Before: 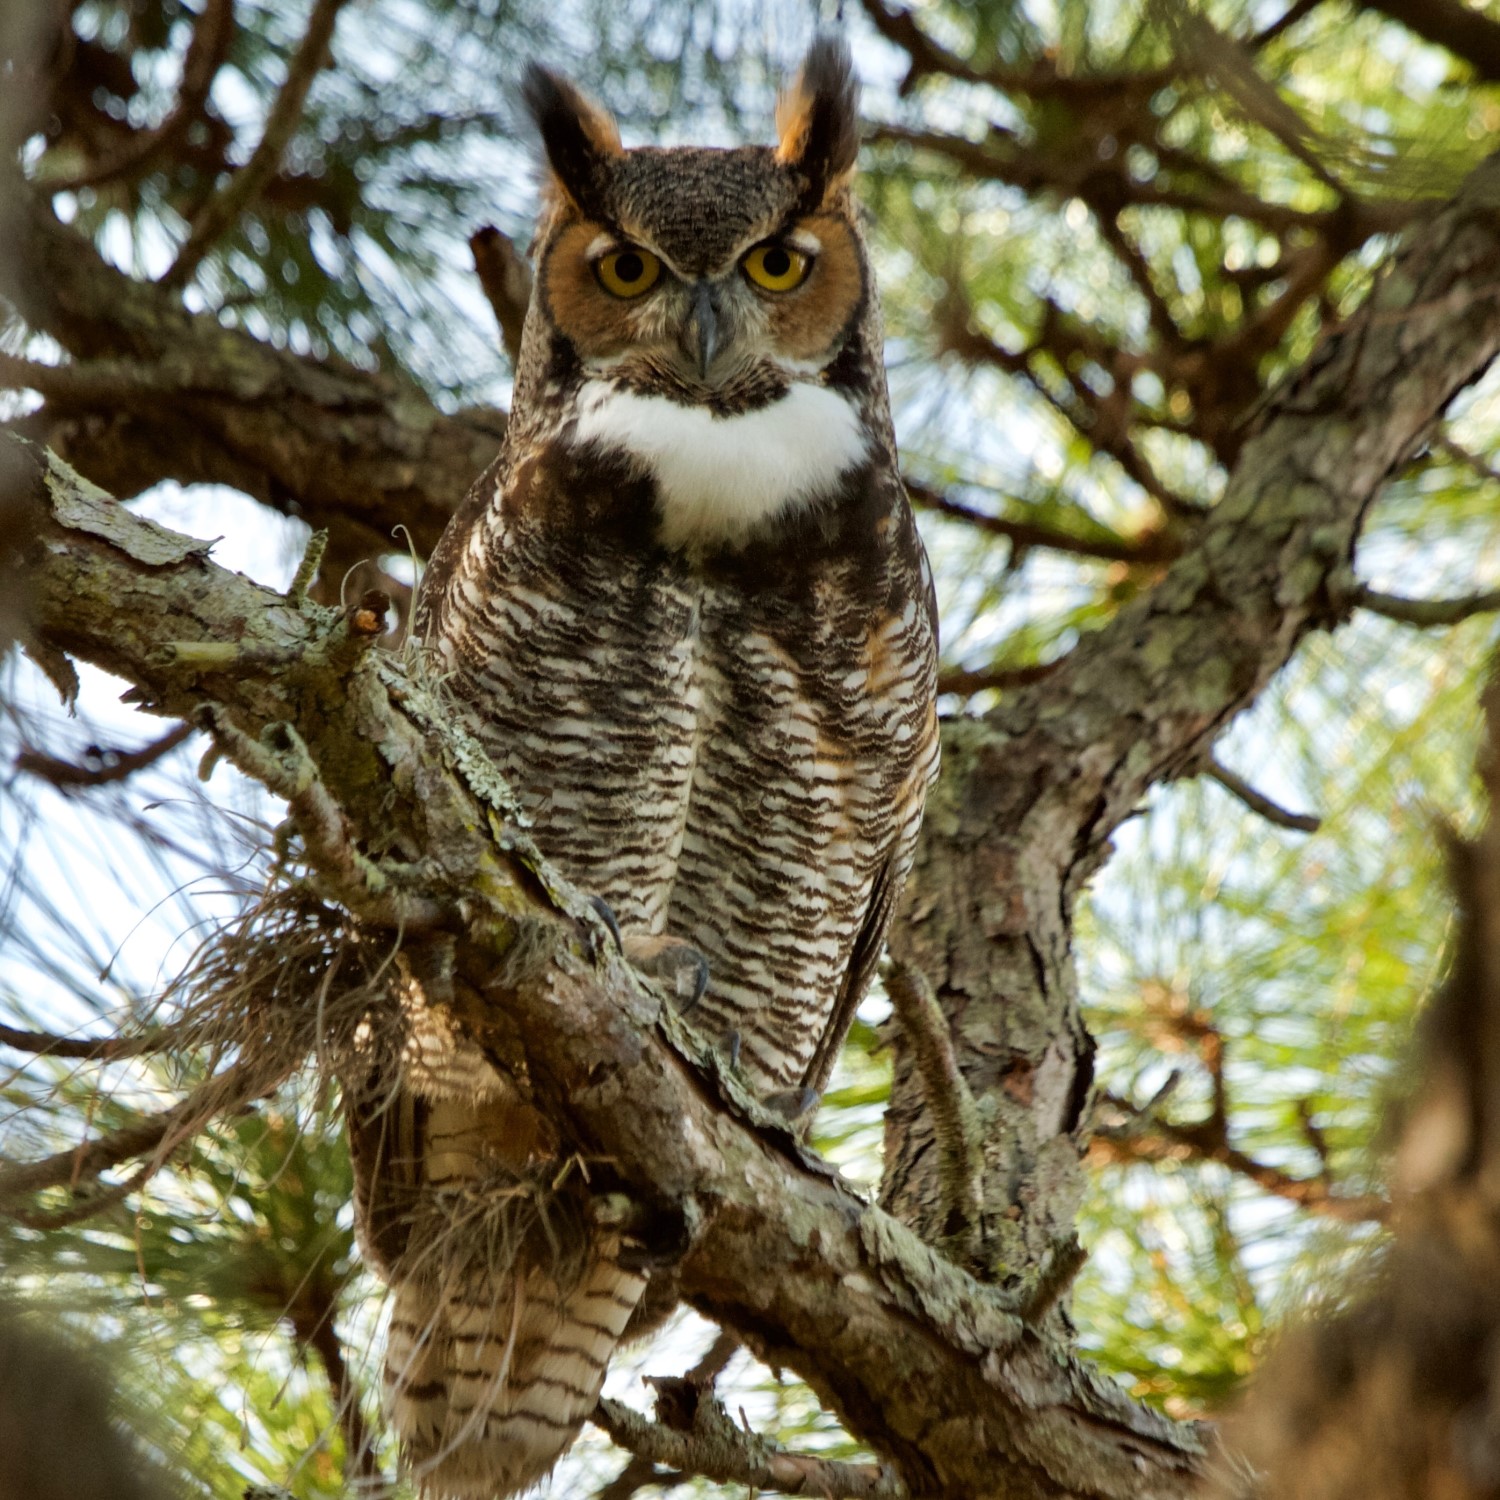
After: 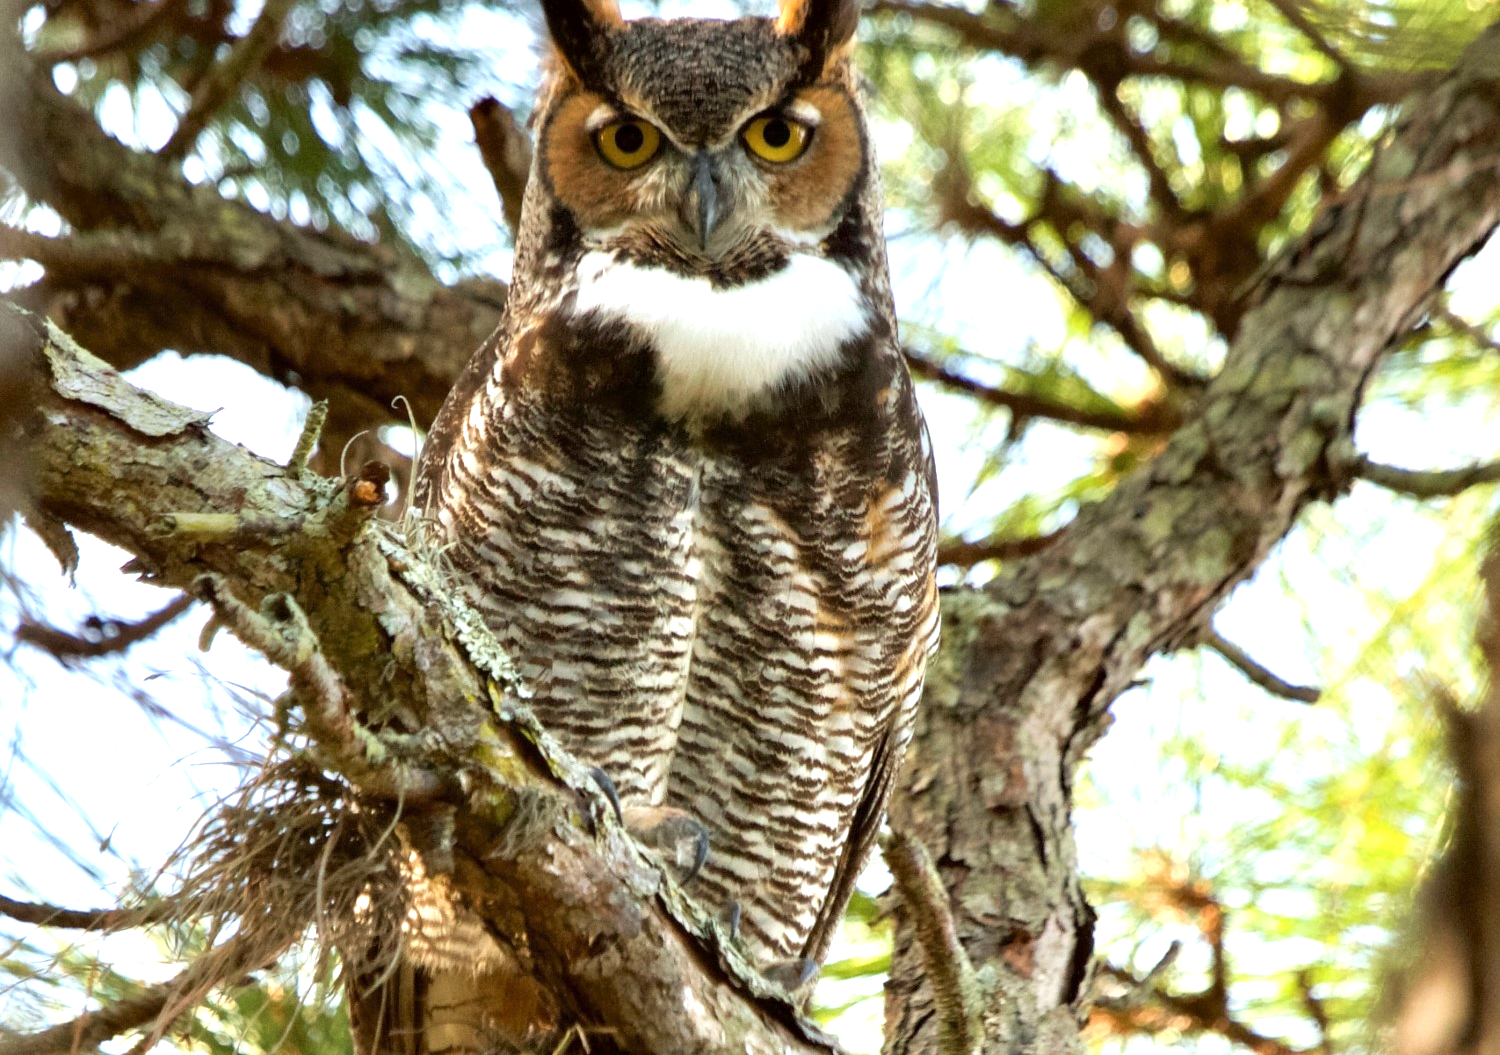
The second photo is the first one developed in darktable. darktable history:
exposure: black level correction 0.001, exposure 1.035 EV, compensate highlight preservation false
color correction: highlights a* -0.096, highlights b* -5.23, shadows a* -0.138, shadows b* -0.148
color zones: curves: ch0 [(0.11, 0.396) (0.195, 0.36) (0.25, 0.5) (0.303, 0.412) (0.357, 0.544) (0.75, 0.5) (0.967, 0.328)]; ch1 [(0, 0.468) (0.112, 0.512) (0.202, 0.6) (0.25, 0.5) (0.307, 0.352) (0.357, 0.544) (0.75, 0.5) (0.963, 0.524)], mix -91.49%
crop and rotate: top 8.634%, bottom 21.008%
local contrast: mode bilateral grid, contrast 100, coarseness 100, detail 91%, midtone range 0.2
